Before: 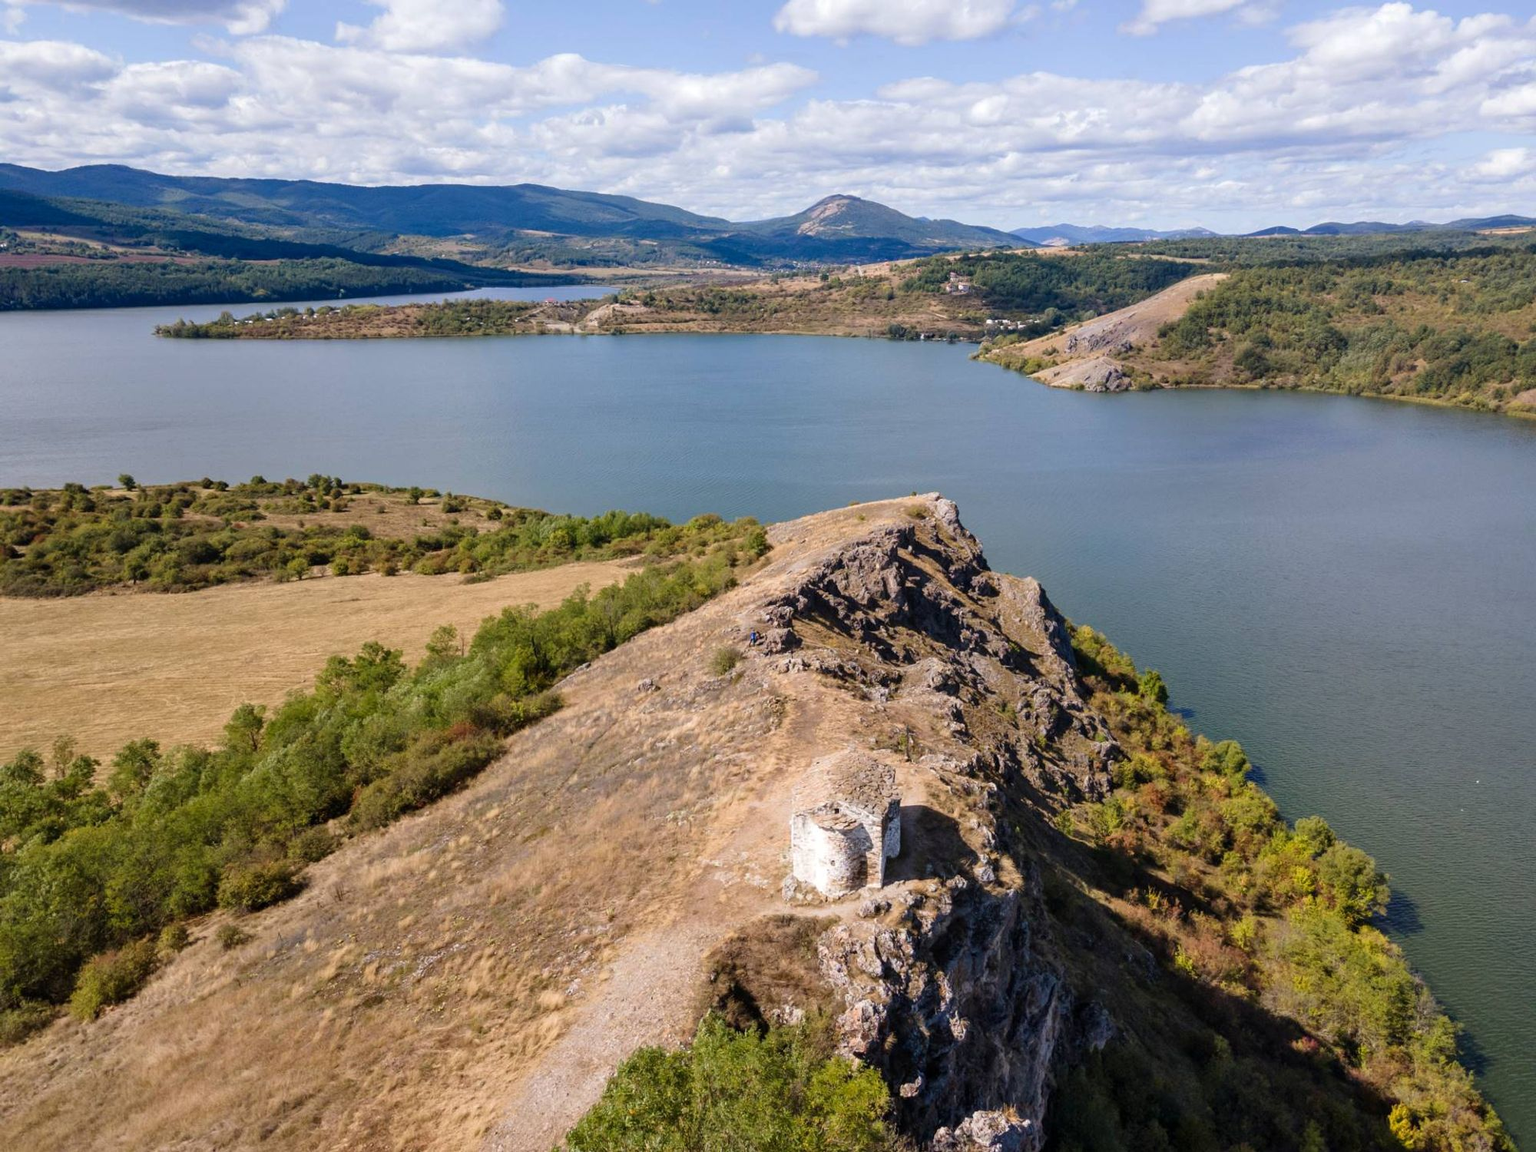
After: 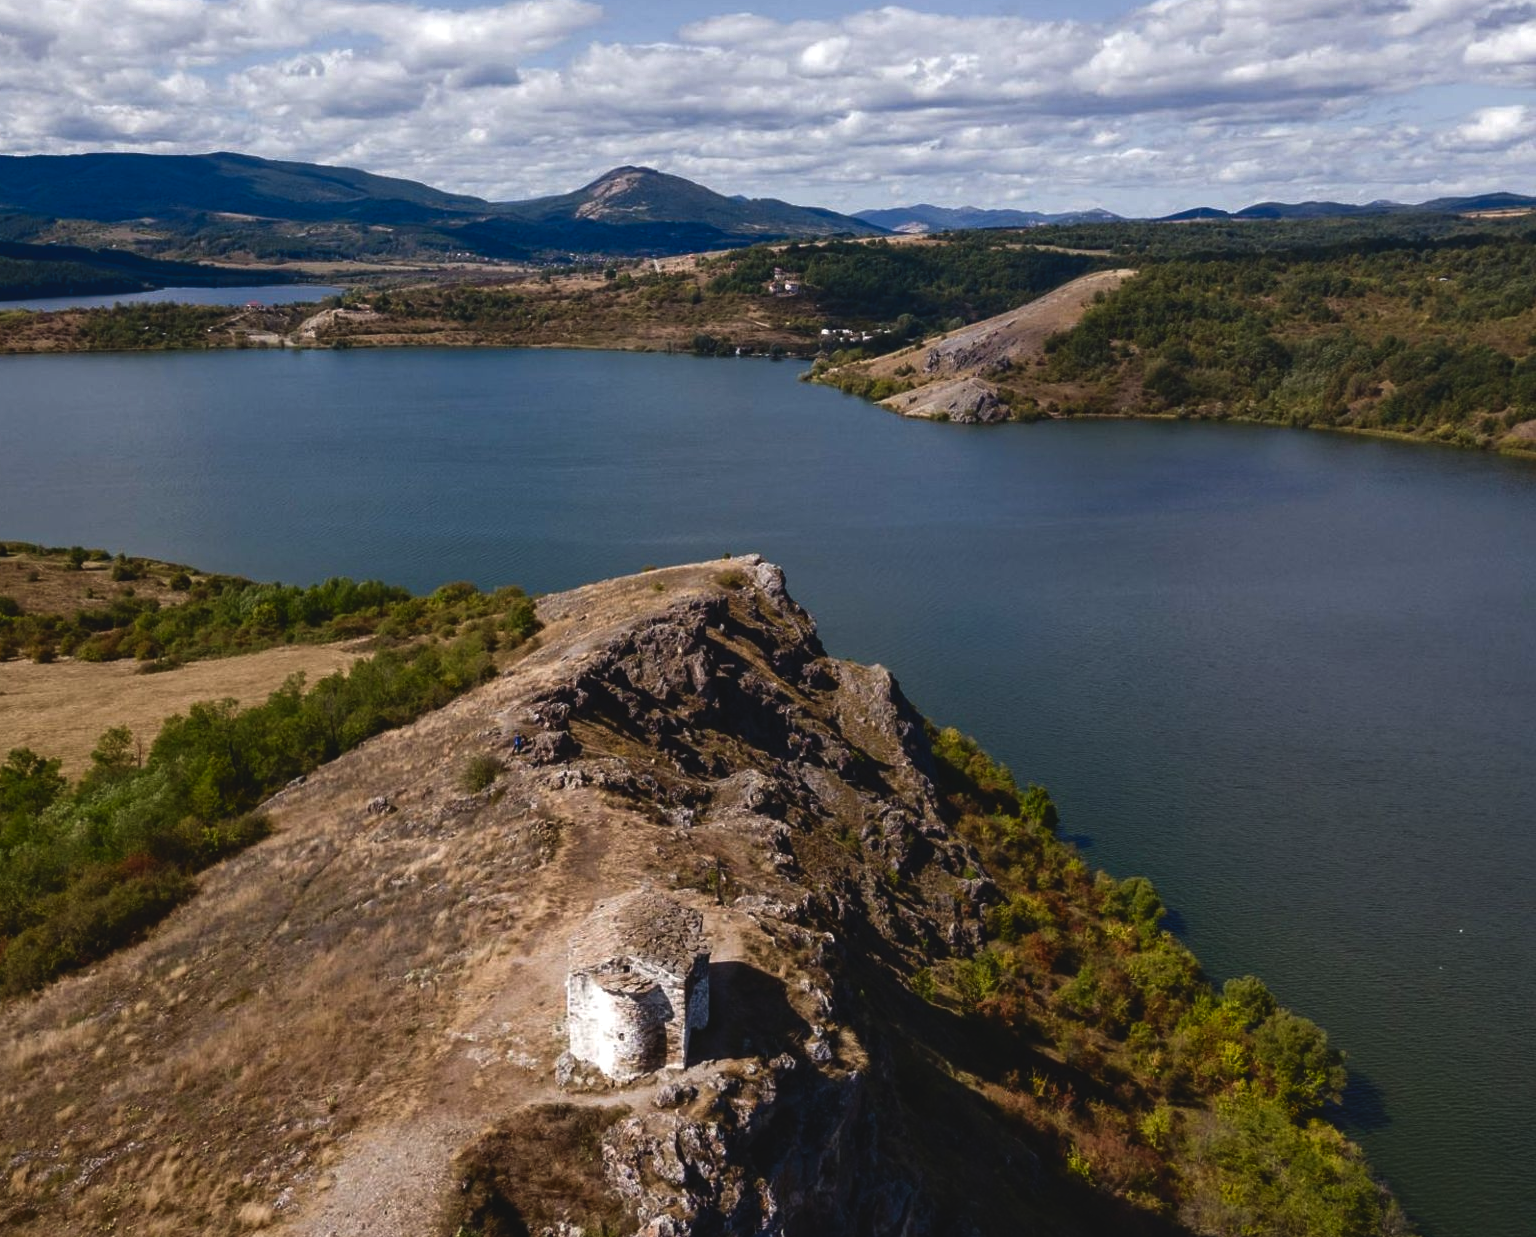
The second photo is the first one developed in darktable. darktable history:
exposure: black level correction -0.04, exposure 0.065 EV, compensate highlight preservation false
contrast brightness saturation: brightness -0.511
crop: left 23.18%, top 5.852%, bottom 11.664%
